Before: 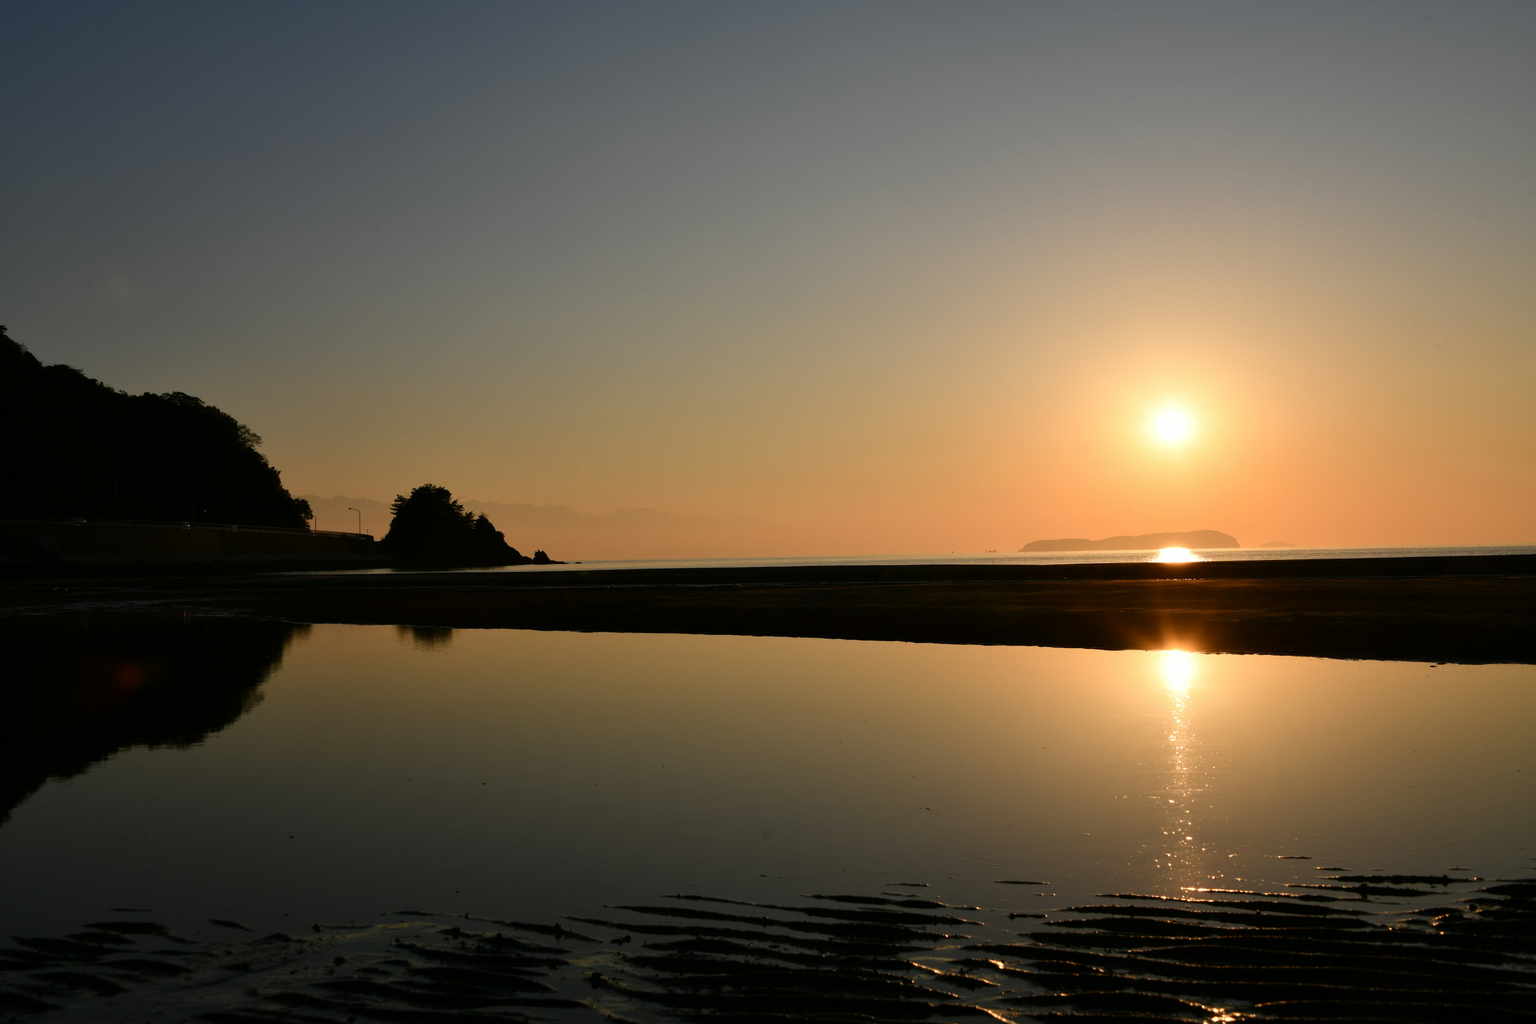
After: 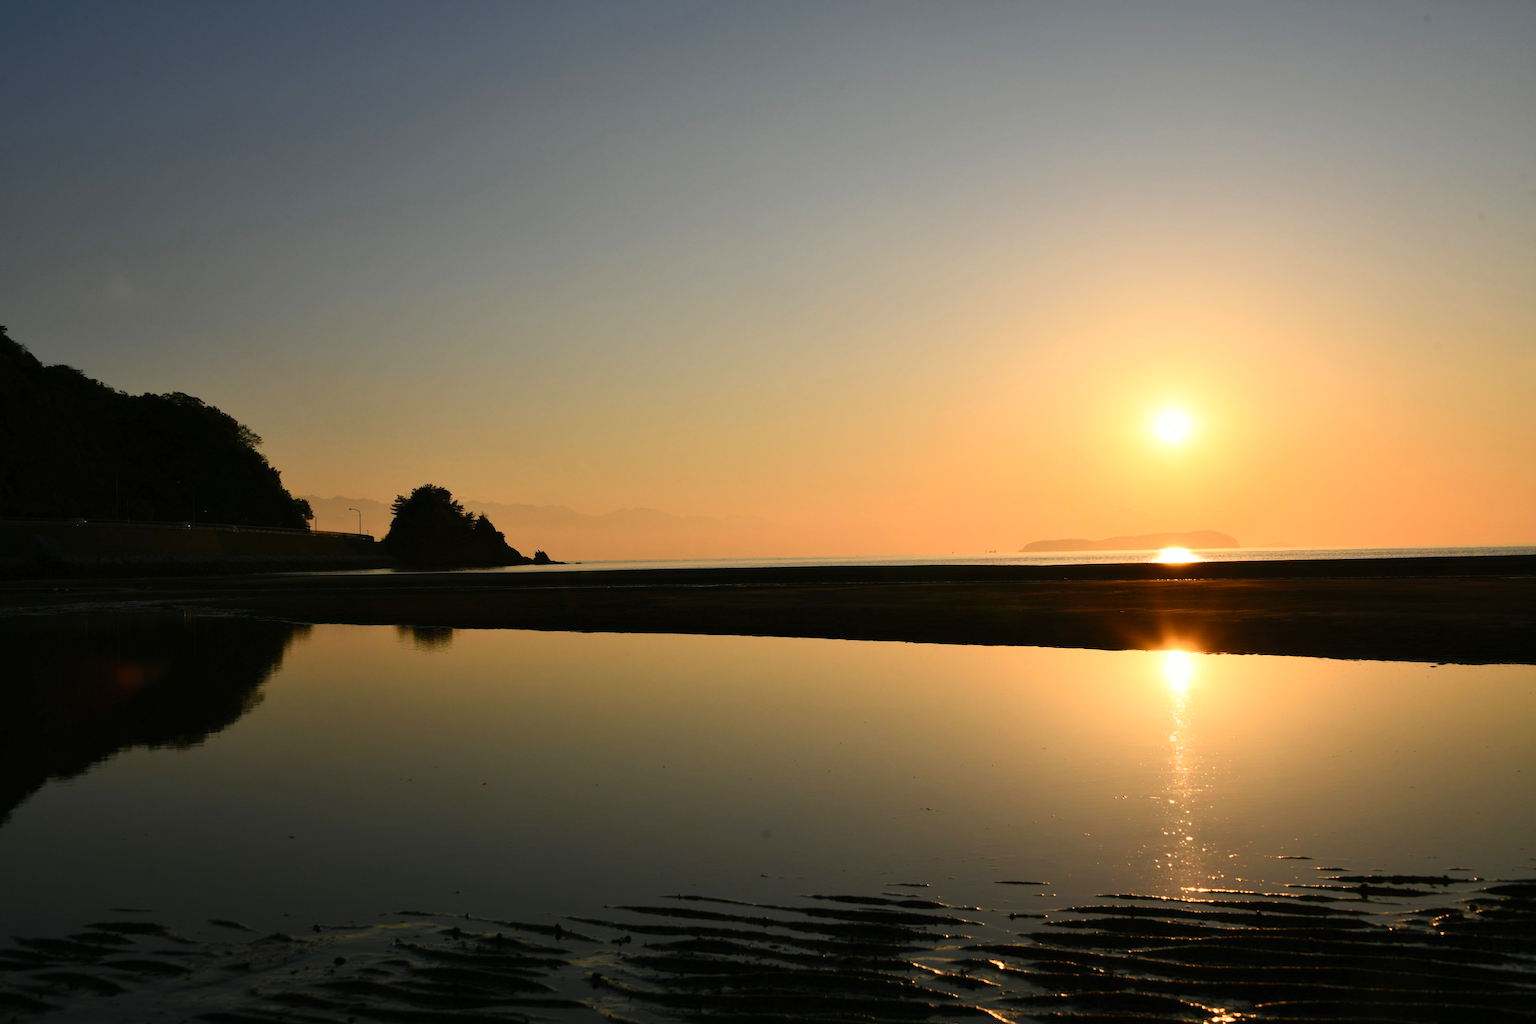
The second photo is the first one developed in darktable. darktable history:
contrast brightness saturation: contrast 0.202, brightness 0.161, saturation 0.217
